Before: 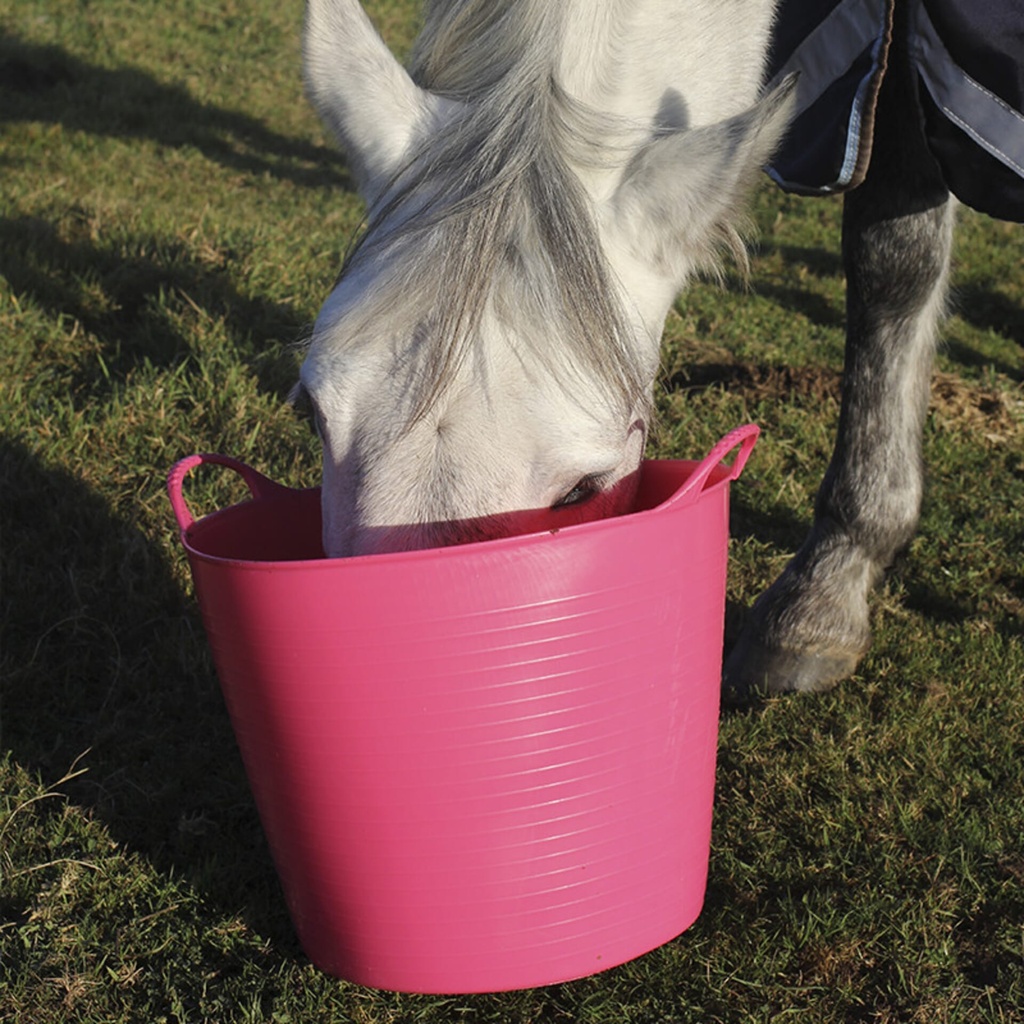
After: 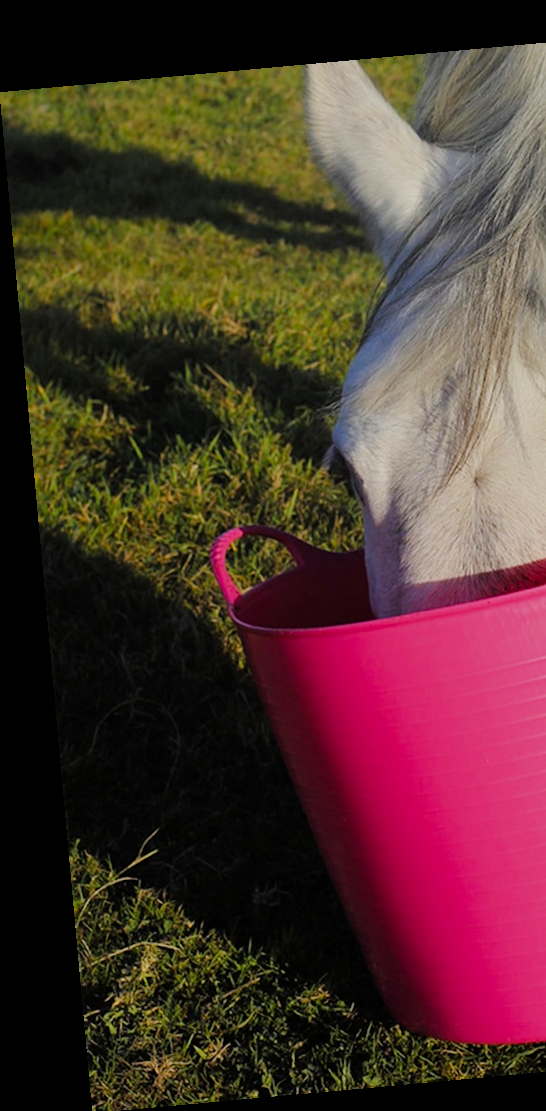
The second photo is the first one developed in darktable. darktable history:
color balance rgb: perceptual saturation grading › global saturation 30%, global vibrance 30%
crop and rotate: left 0%, top 0%, right 50.845%
filmic rgb: black relative exposure -7.65 EV, white relative exposure 4.56 EV, hardness 3.61
rotate and perspective: rotation -5.2°, automatic cropping off
